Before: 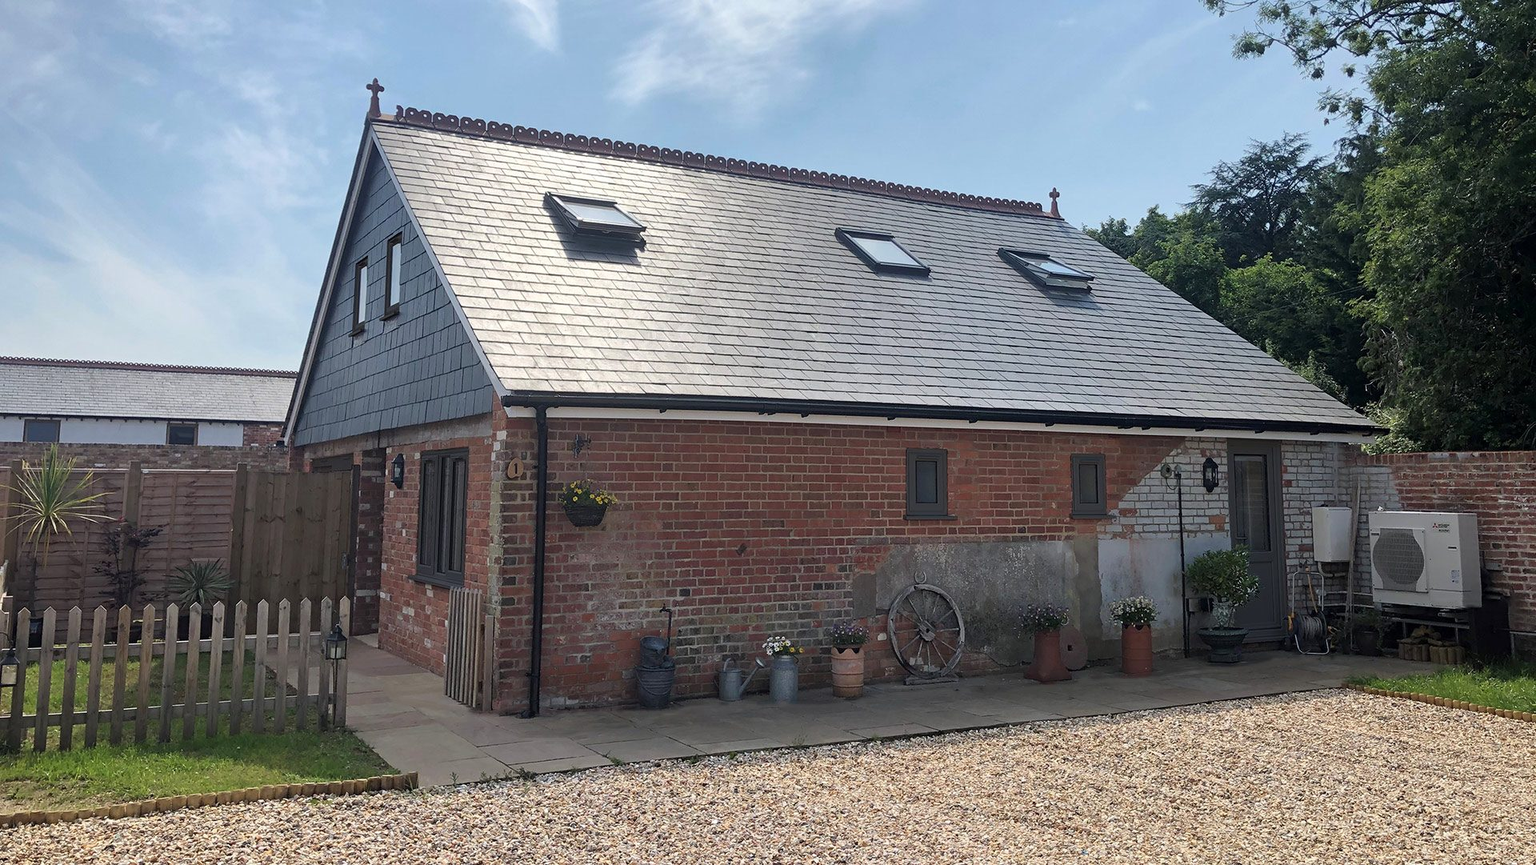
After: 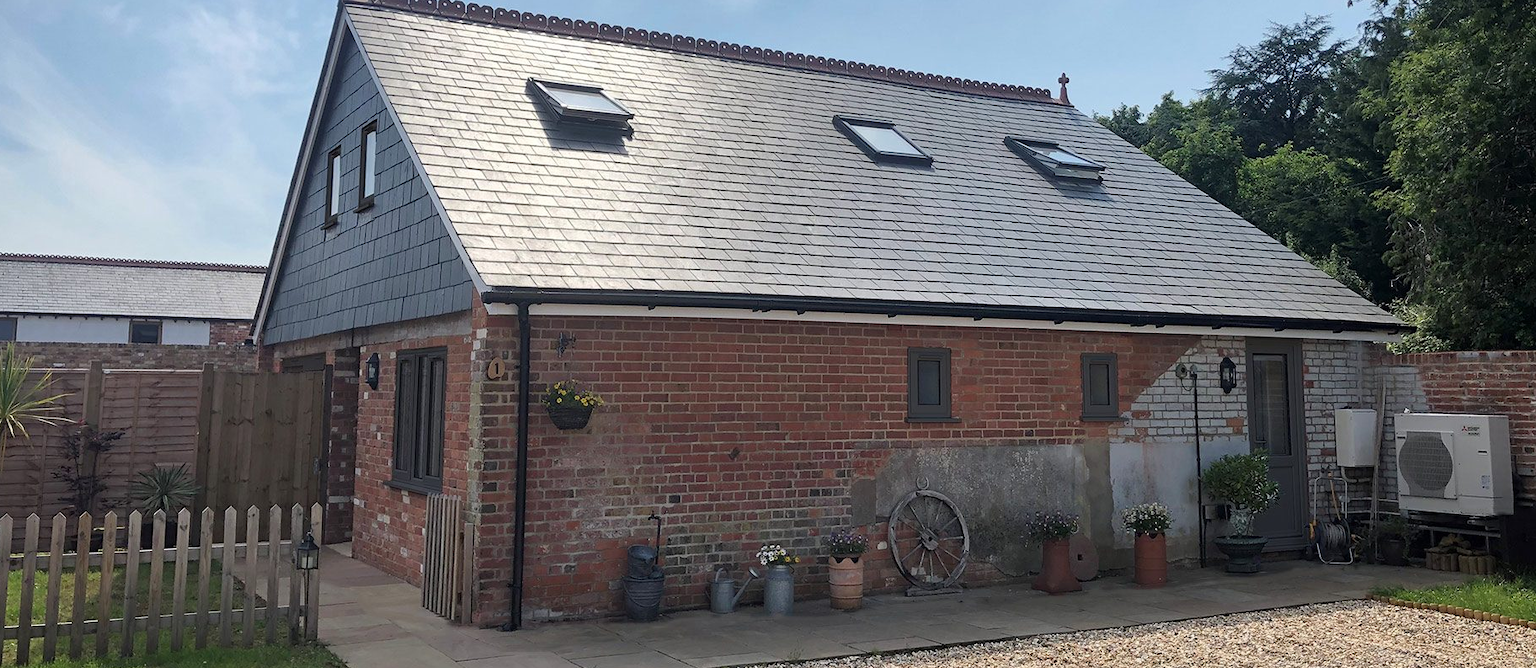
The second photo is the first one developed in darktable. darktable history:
crop and rotate: left 2.881%, top 13.699%, right 2.073%, bottom 12.842%
